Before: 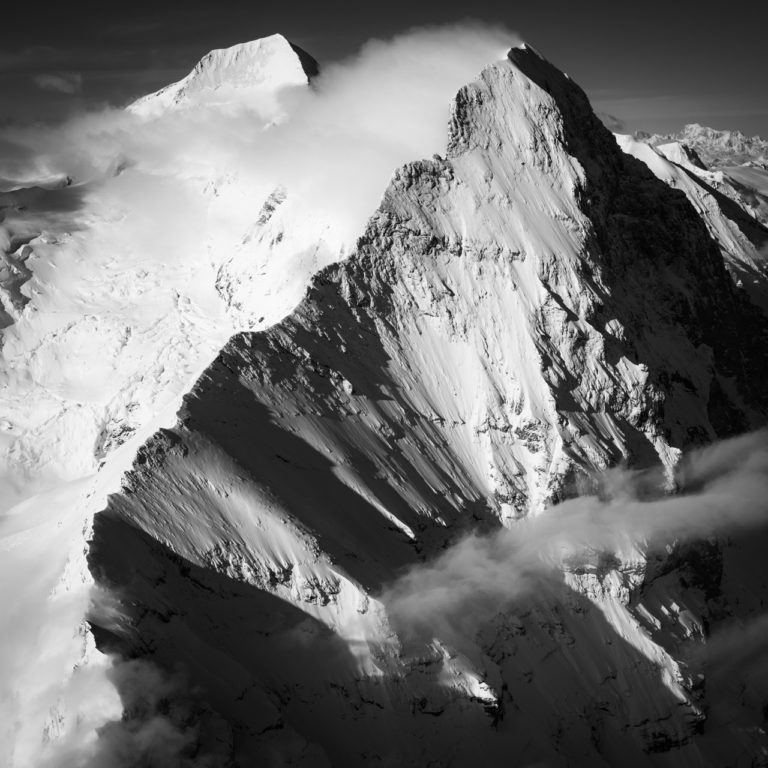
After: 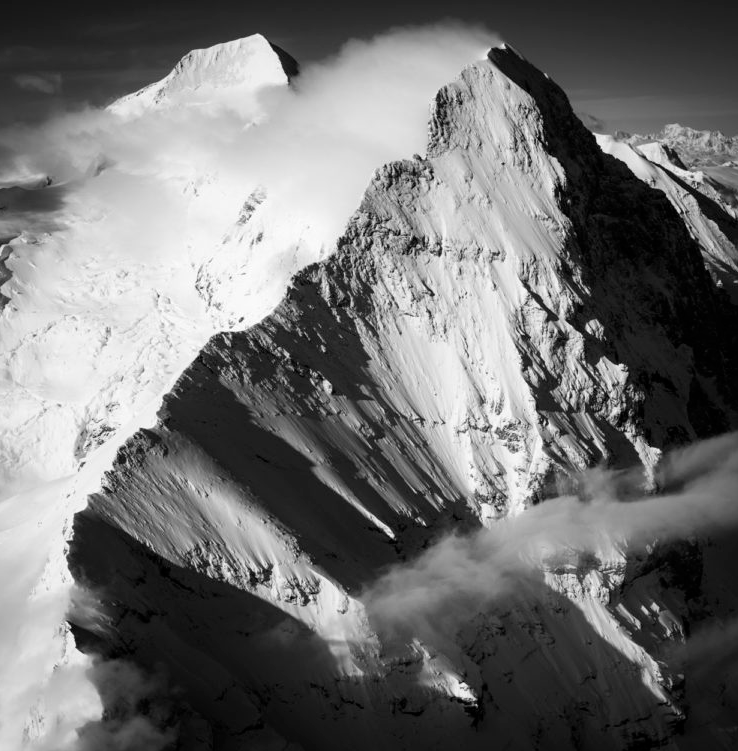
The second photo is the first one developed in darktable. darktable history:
crop and rotate: left 2.73%, right 1.146%, bottom 2.098%
